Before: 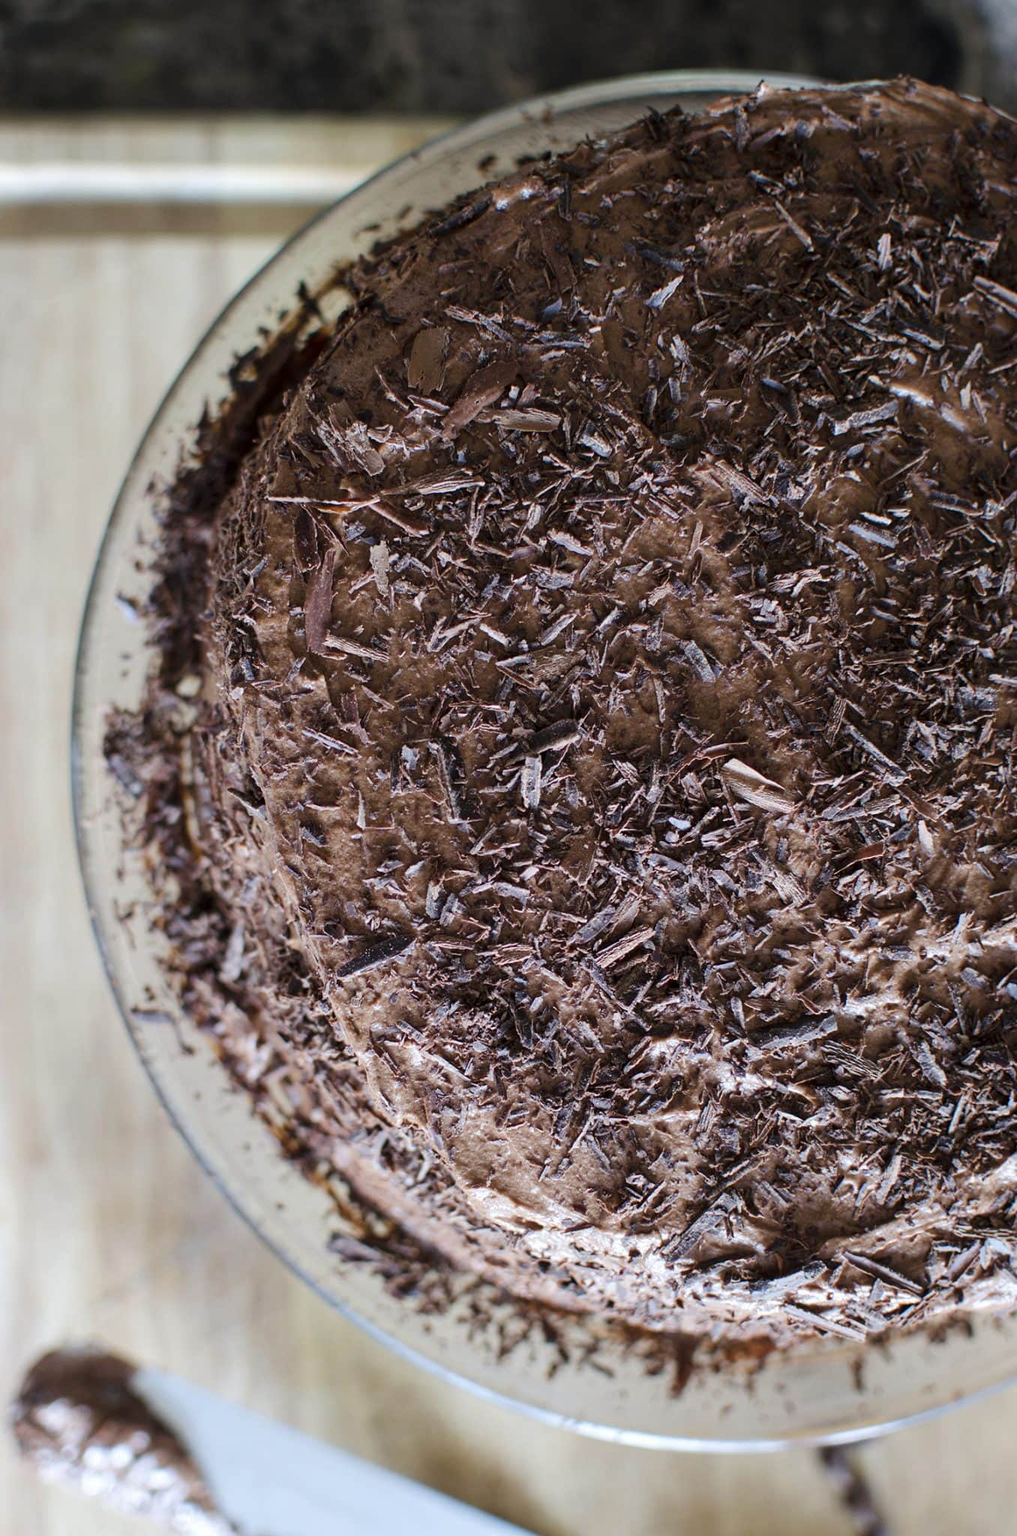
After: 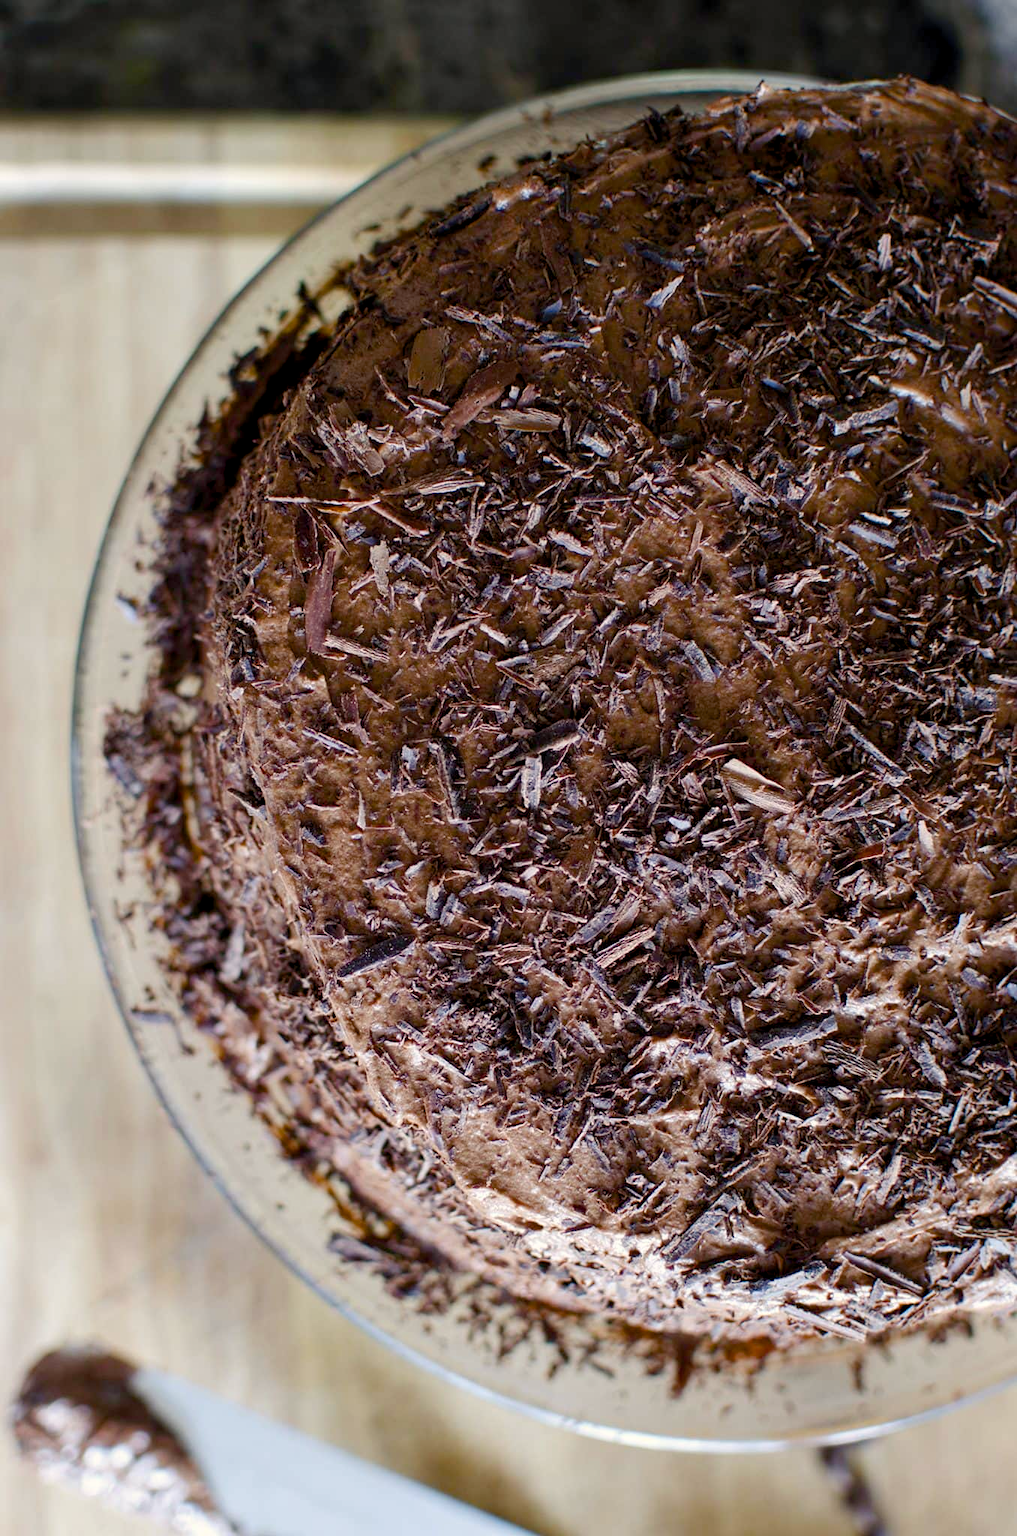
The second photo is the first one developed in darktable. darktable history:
color balance rgb: shadows lift › chroma 1%, shadows lift › hue 240.84°, highlights gain › chroma 2%, highlights gain › hue 73.2°, global offset › luminance -0.5%, perceptual saturation grading › global saturation 20%, perceptual saturation grading › highlights -25%, perceptual saturation grading › shadows 50%, global vibrance 15%
tone equalizer: on, module defaults
